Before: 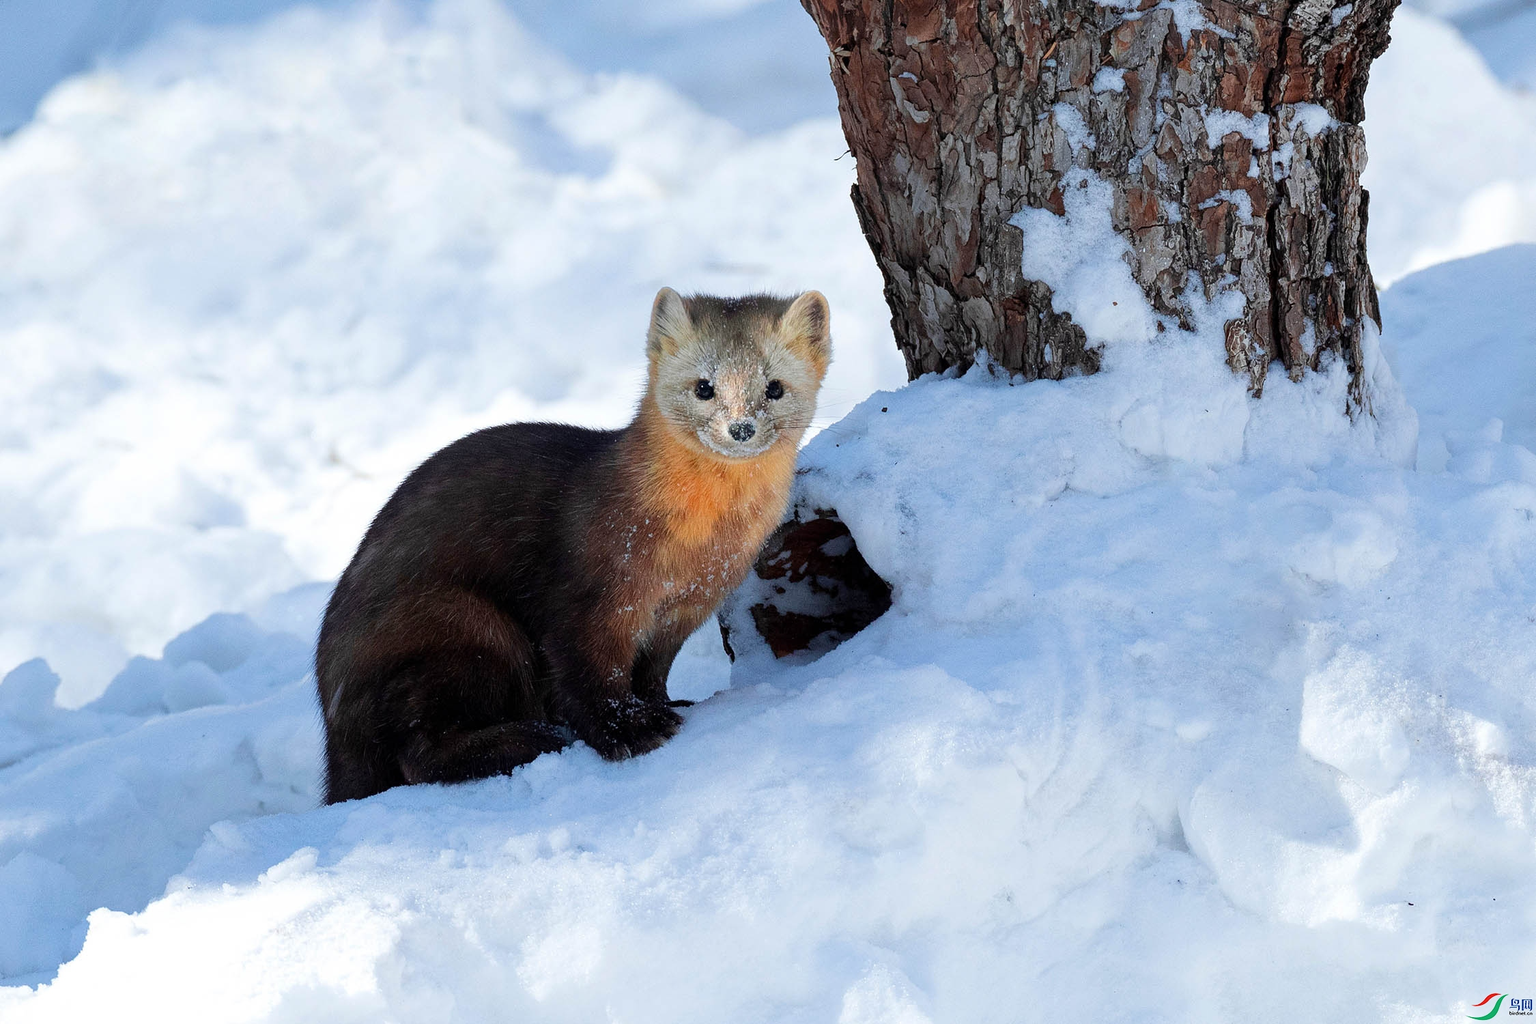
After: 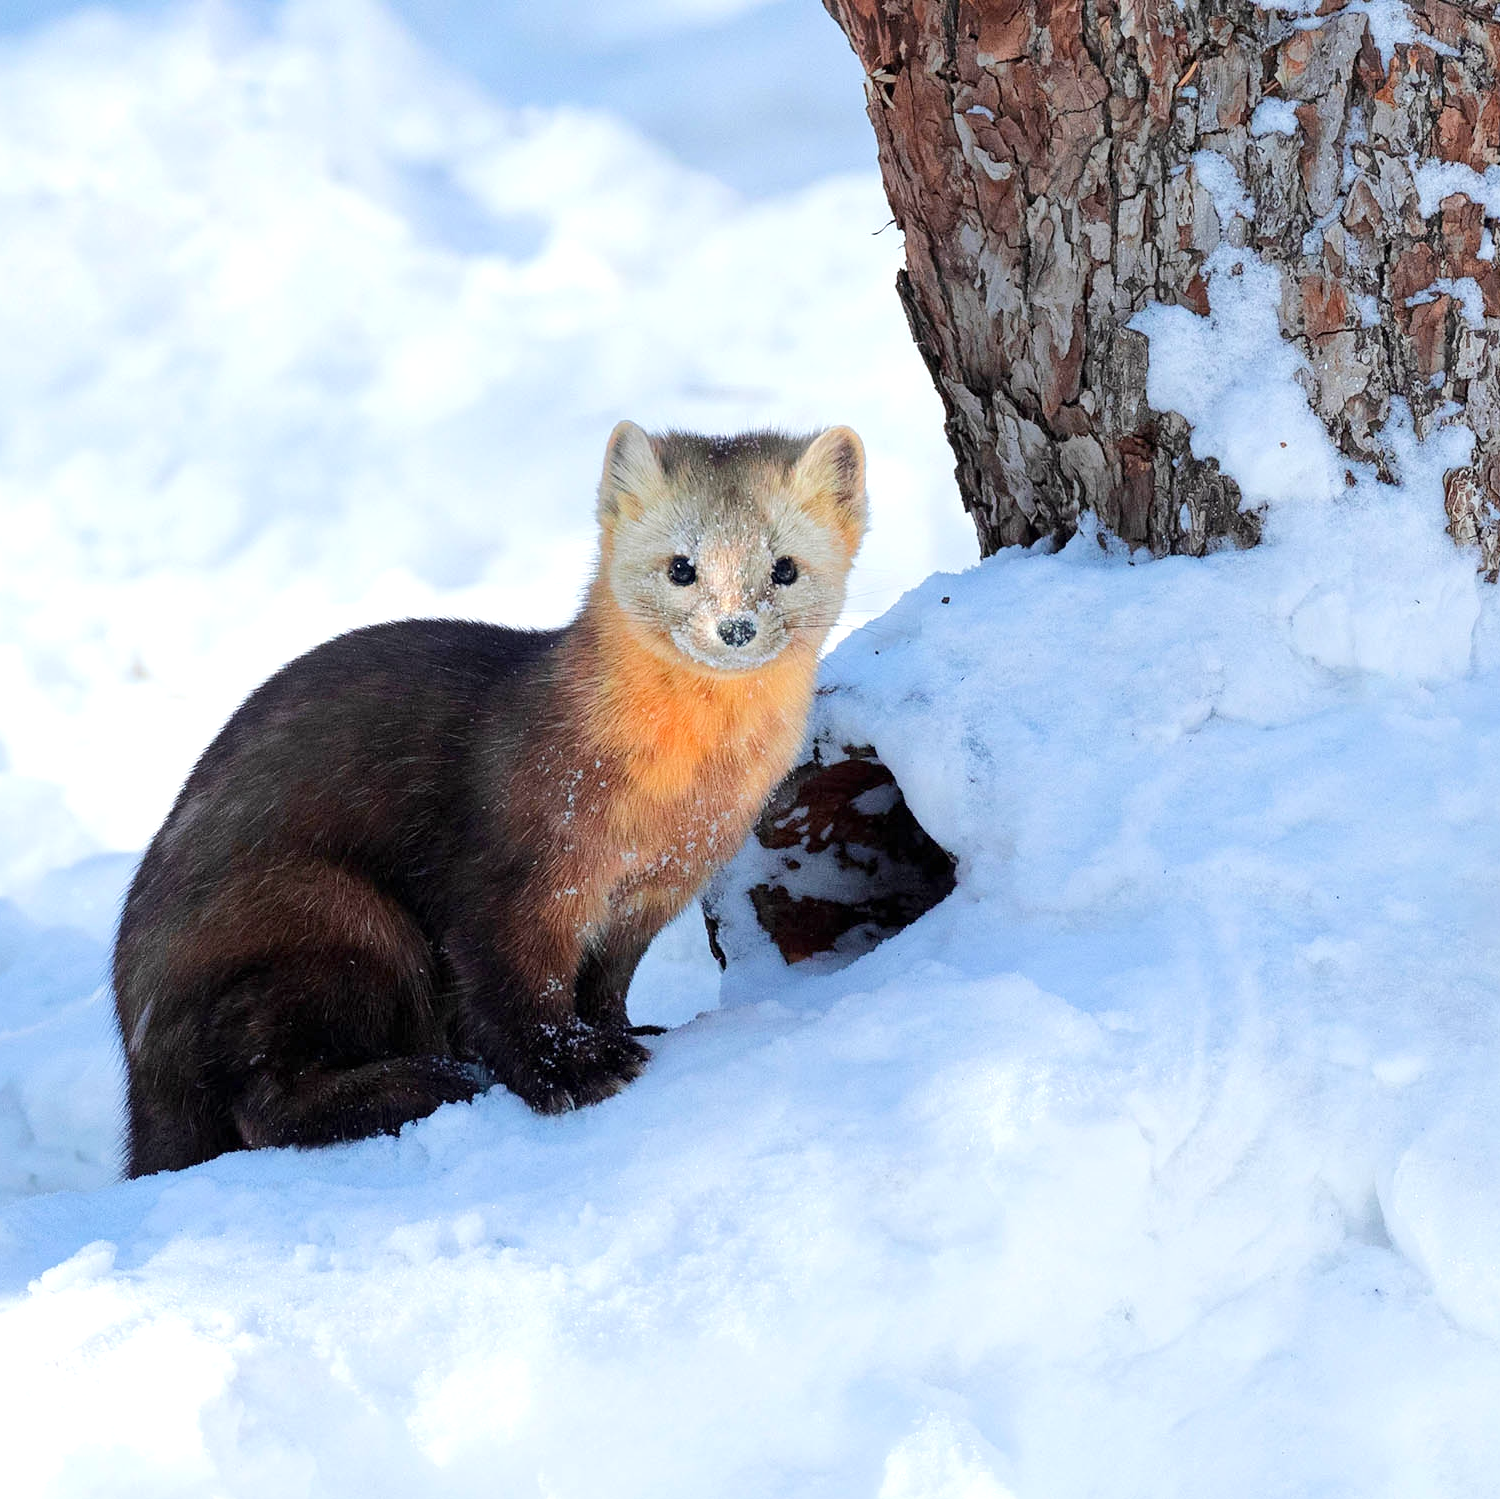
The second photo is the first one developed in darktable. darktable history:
crop and rotate: left 15.556%, right 17.756%
tone equalizer: -8 EV 0.983 EV, -7 EV 1.01 EV, -6 EV 0.981 EV, -5 EV 1.01 EV, -4 EV 1.04 EV, -3 EV 0.749 EV, -2 EV 0.489 EV, -1 EV 0.239 EV, edges refinement/feathering 500, mask exposure compensation -1.57 EV, preserve details no
